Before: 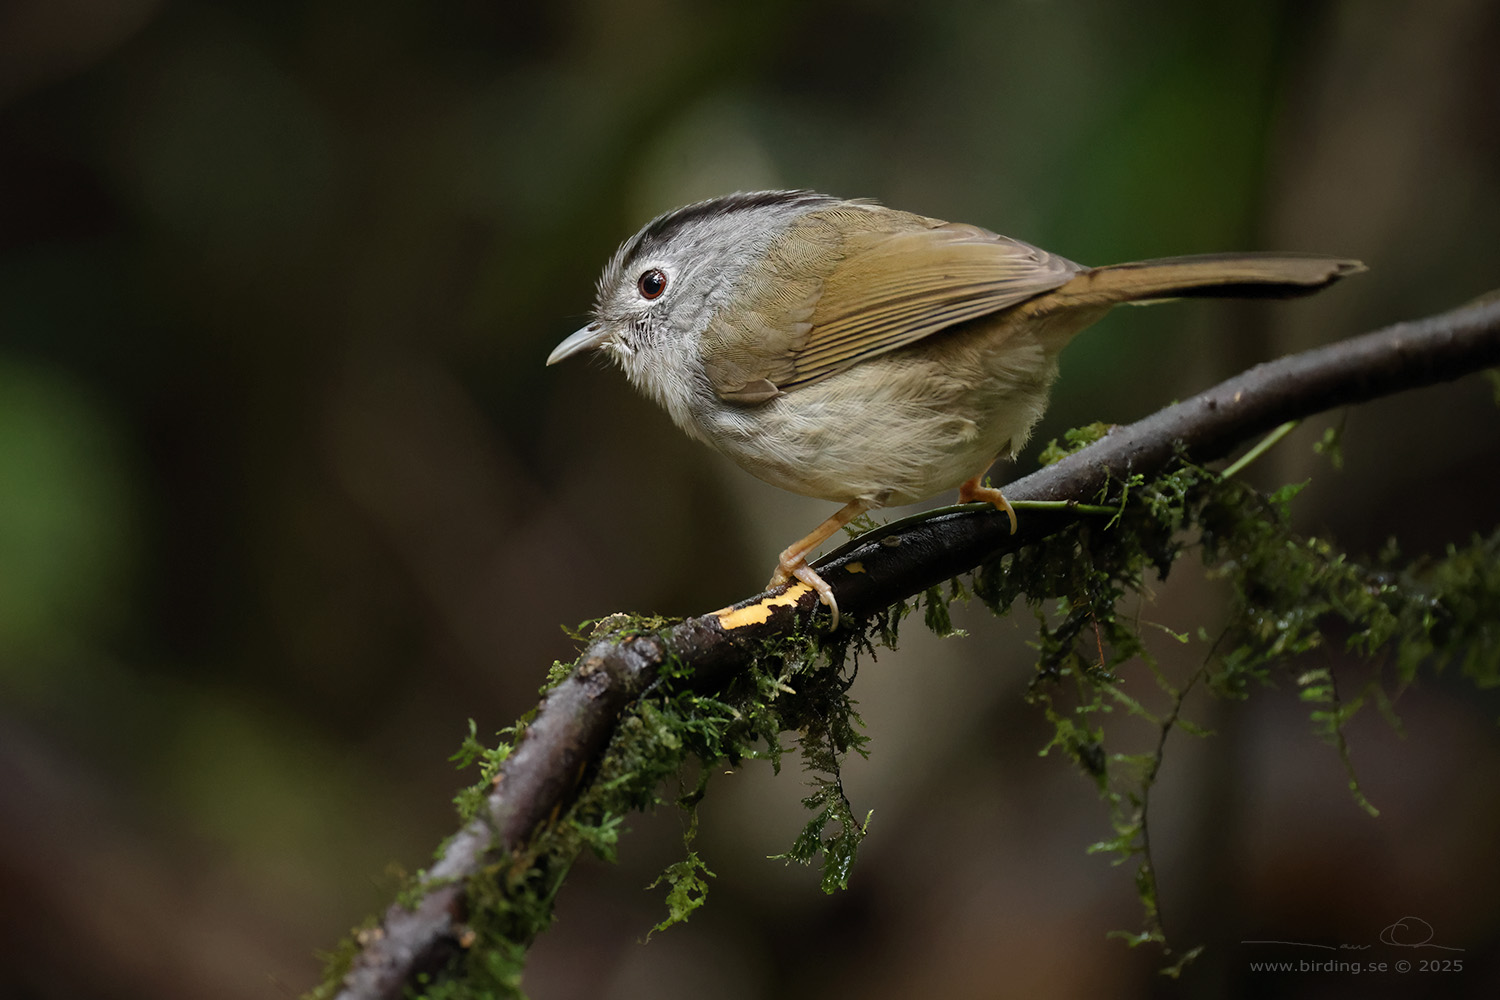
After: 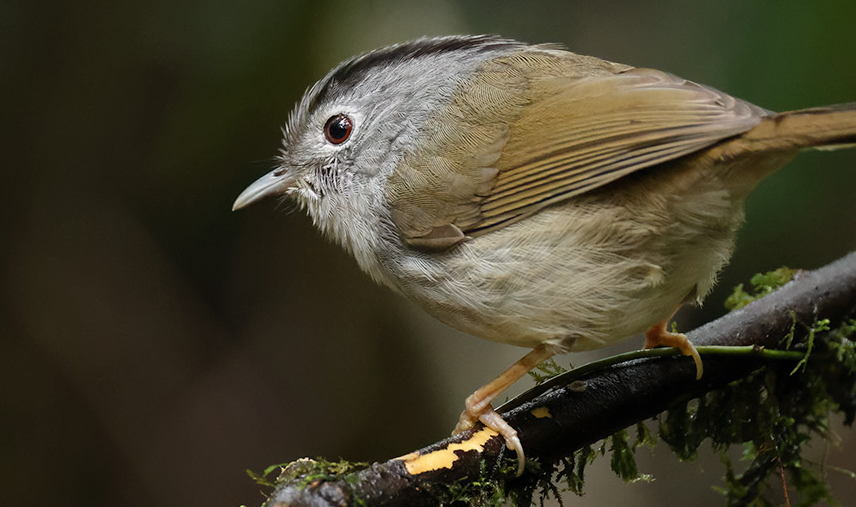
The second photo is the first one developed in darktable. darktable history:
crop: left 20.992%, top 15.509%, right 21.881%, bottom 33.725%
